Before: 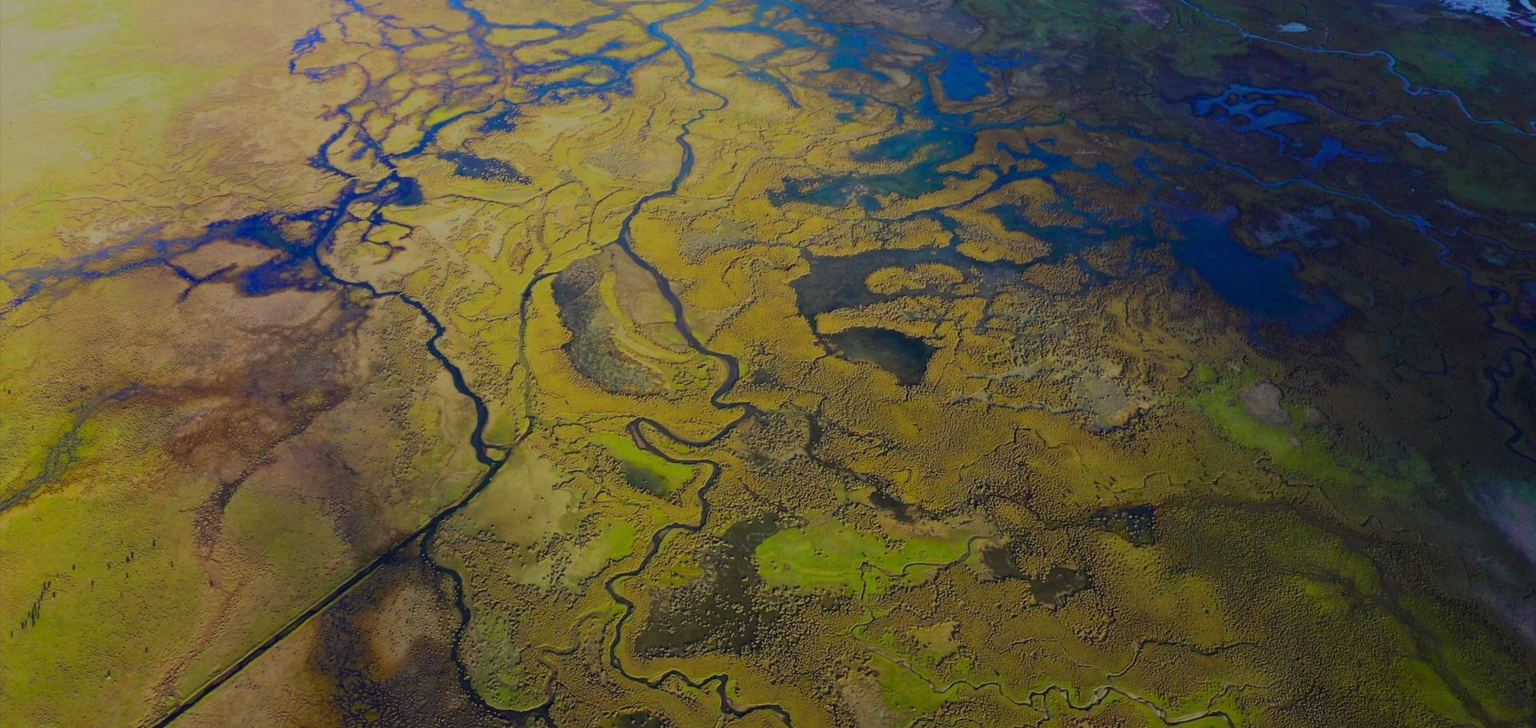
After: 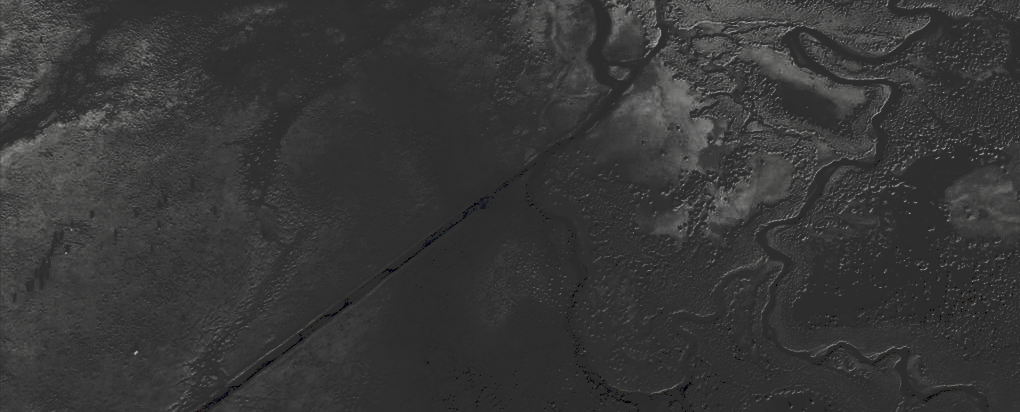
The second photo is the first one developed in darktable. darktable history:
exposure: exposure 0.911 EV, compensate highlight preservation false
tone curve: curves: ch0 [(0, 0) (0.003, 0.174) (0.011, 0.178) (0.025, 0.182) (0.044, 0.185) (0.069, 0.191) (0.1, 0.194) (0.136, 0.199) (0.177, 0.219) (0.224, 0.246) (0.277, 0.284) (0.335, 0.35) (0.399, 0.43) (0.468, 0.539) (0.543, 0.637) (0.623, 0.711) (0.709, 0.799) (0.801, 0.865) (0.898, 0.914) (1, 1)], preserve colors none
crop and rotate: top 54.482%, right 46.866%, bottom 0.157%
contrast brightness saturation: contrast 0.022, brightness -0.985, saturation -0.995
